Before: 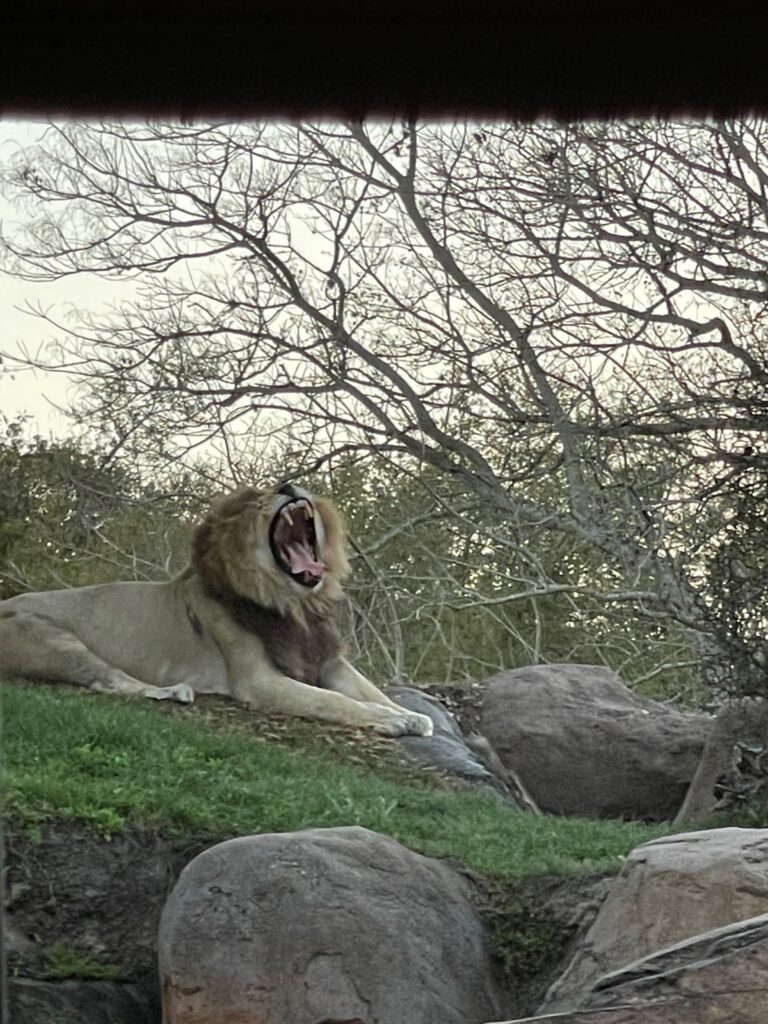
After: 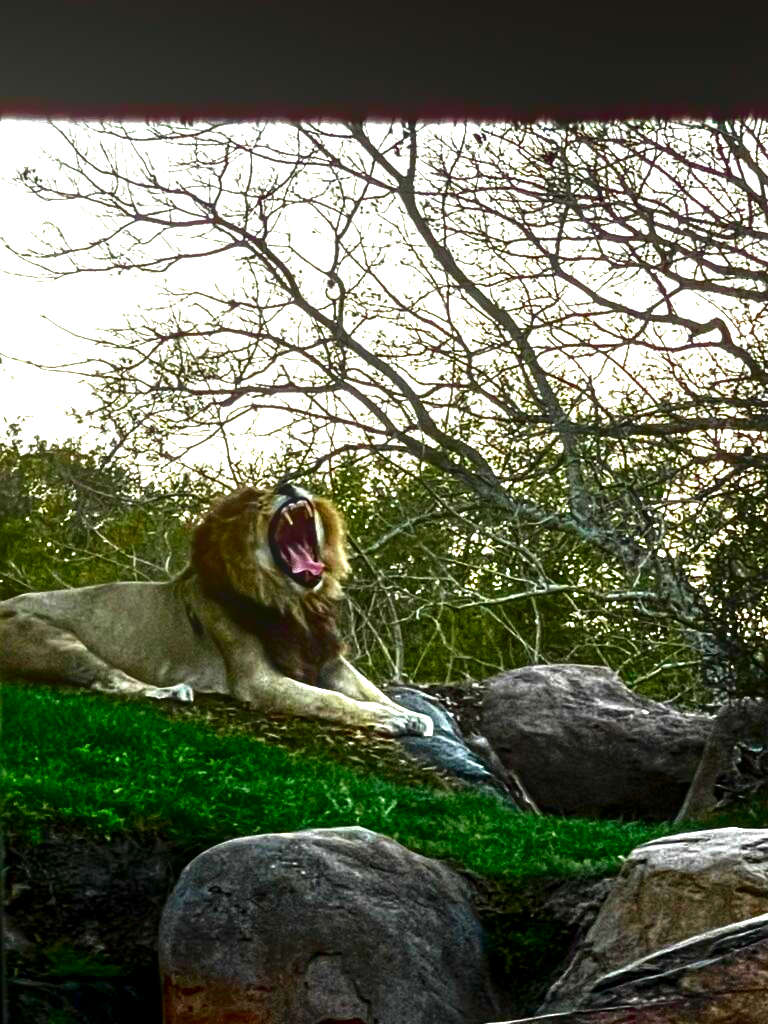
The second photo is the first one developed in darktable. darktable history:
exposure: black level correction 0, exposure 1.2 EV, compensate highlight preservation false
local contrast: detail 130%
contrast brightness saturation: brightness -1, saturation 1
